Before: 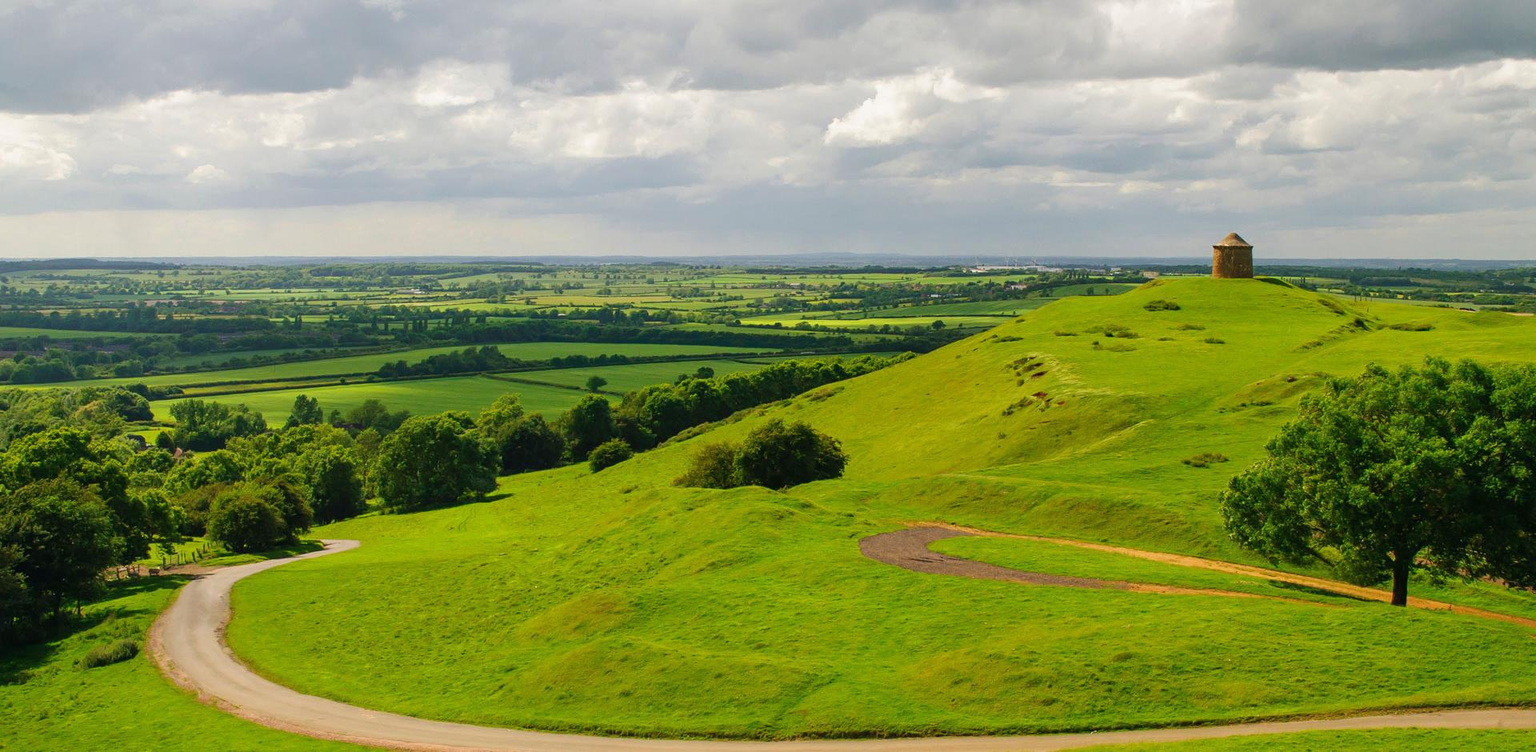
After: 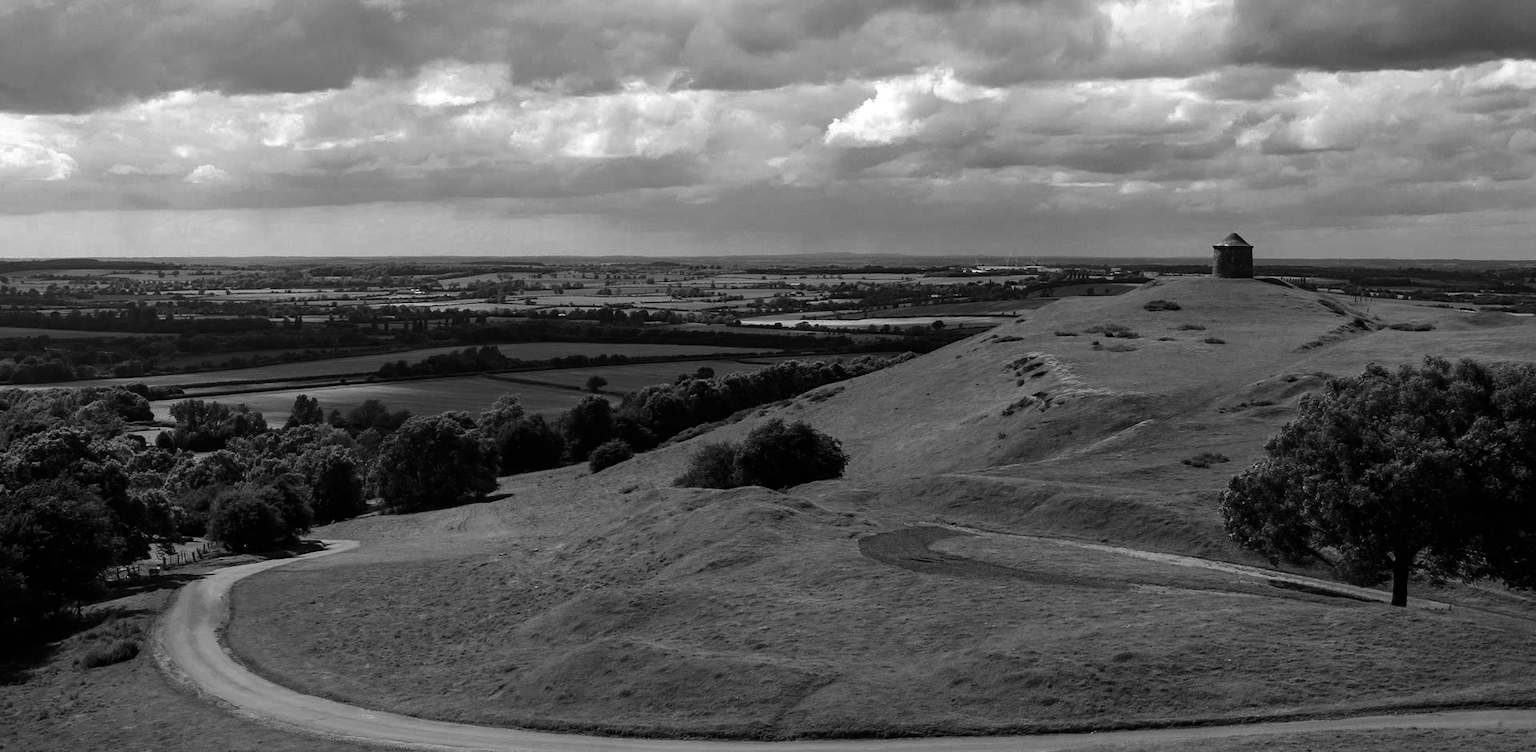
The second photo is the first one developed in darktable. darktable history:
exposure: black level correction 0, exposure 0.2 EV, compensate exposure bias true, compensate highlight preservation false
contrast brightness saturation: contrast -0.03, brightness -0.59, saturation -1
